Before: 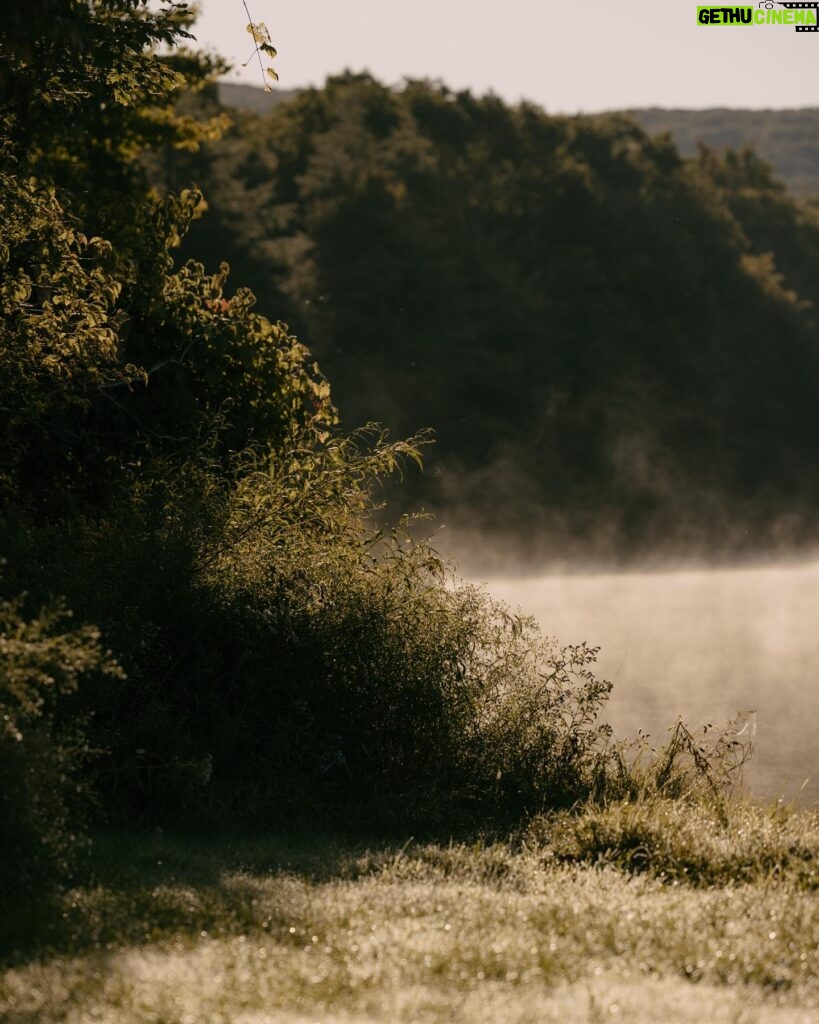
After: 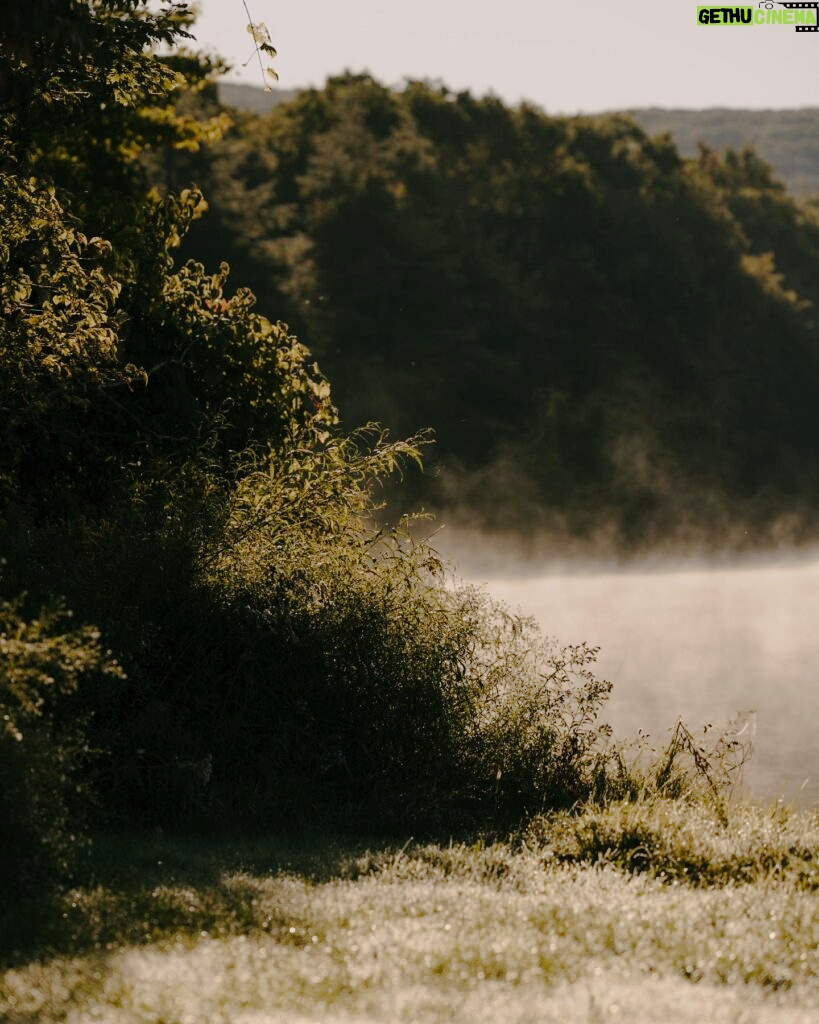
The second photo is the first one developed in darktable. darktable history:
contrast brightness saturation: saturation -0.058
tone curve: curves: ch0 [(0, 0) (0.003, 0.004) (0.011, 0.01) (0.025, 0.025) (0.044, 0.042) (0.069, 0.064) (0.1, 0.093) (0.136, 0.13) (0.177, 0.182) (0.224, 0.241) (0.277, 0.322) (0.335, 0.409) (0.399, 0.482) (0.468, 0.551) (0.543, 0.606) (0.623, 0.672) (0.709, 0.73) (0.801, 0.81) (0.898, 0.885) (1, 1)], preserve colors none
